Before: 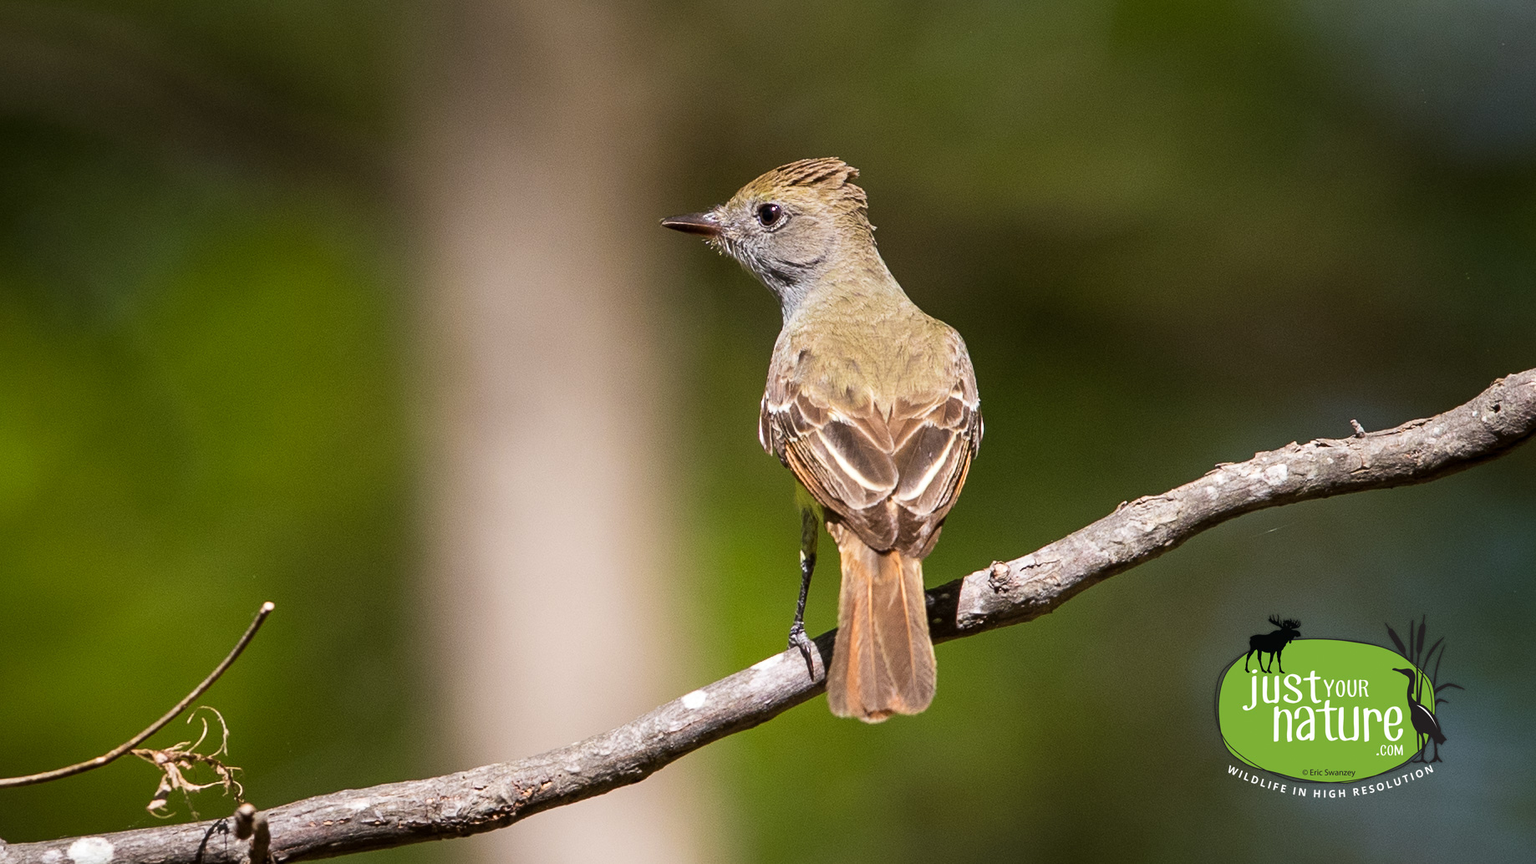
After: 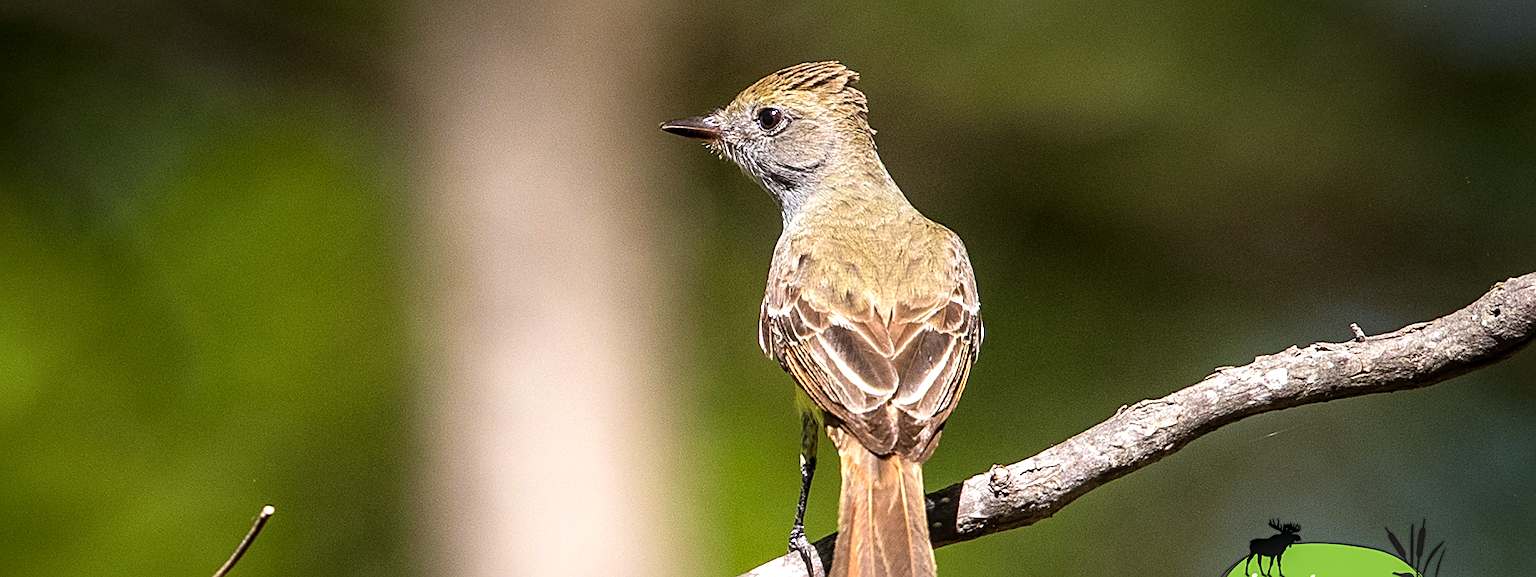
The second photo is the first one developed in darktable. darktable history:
sharpen: on, module defaults
tone equalizer: -8 EV -0.399 EV, -7 EV -0.385 EV, -6 EV -0.349 EV, -5 EV -0.242 EV, -3 EV 0.194 EV, -2 EV 0.32 EV, -1 EV 0.408 EV, +0 EV 0.436 EV
local contrast: on, module defaults
crop: top 11.145%, bottom 22.025%
